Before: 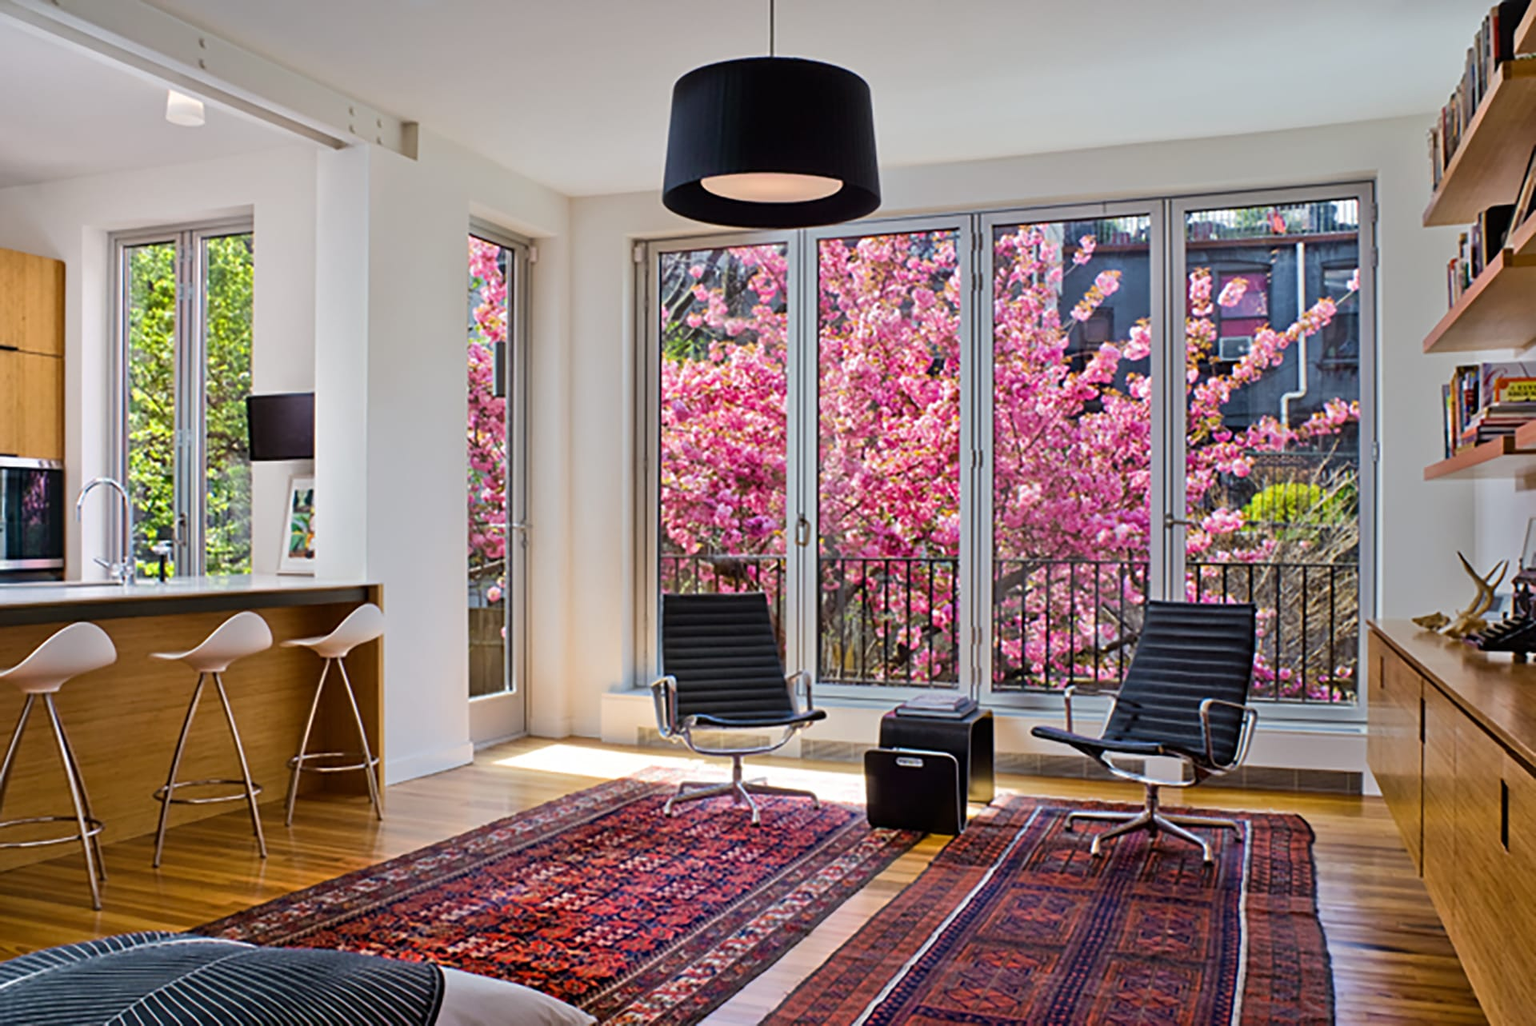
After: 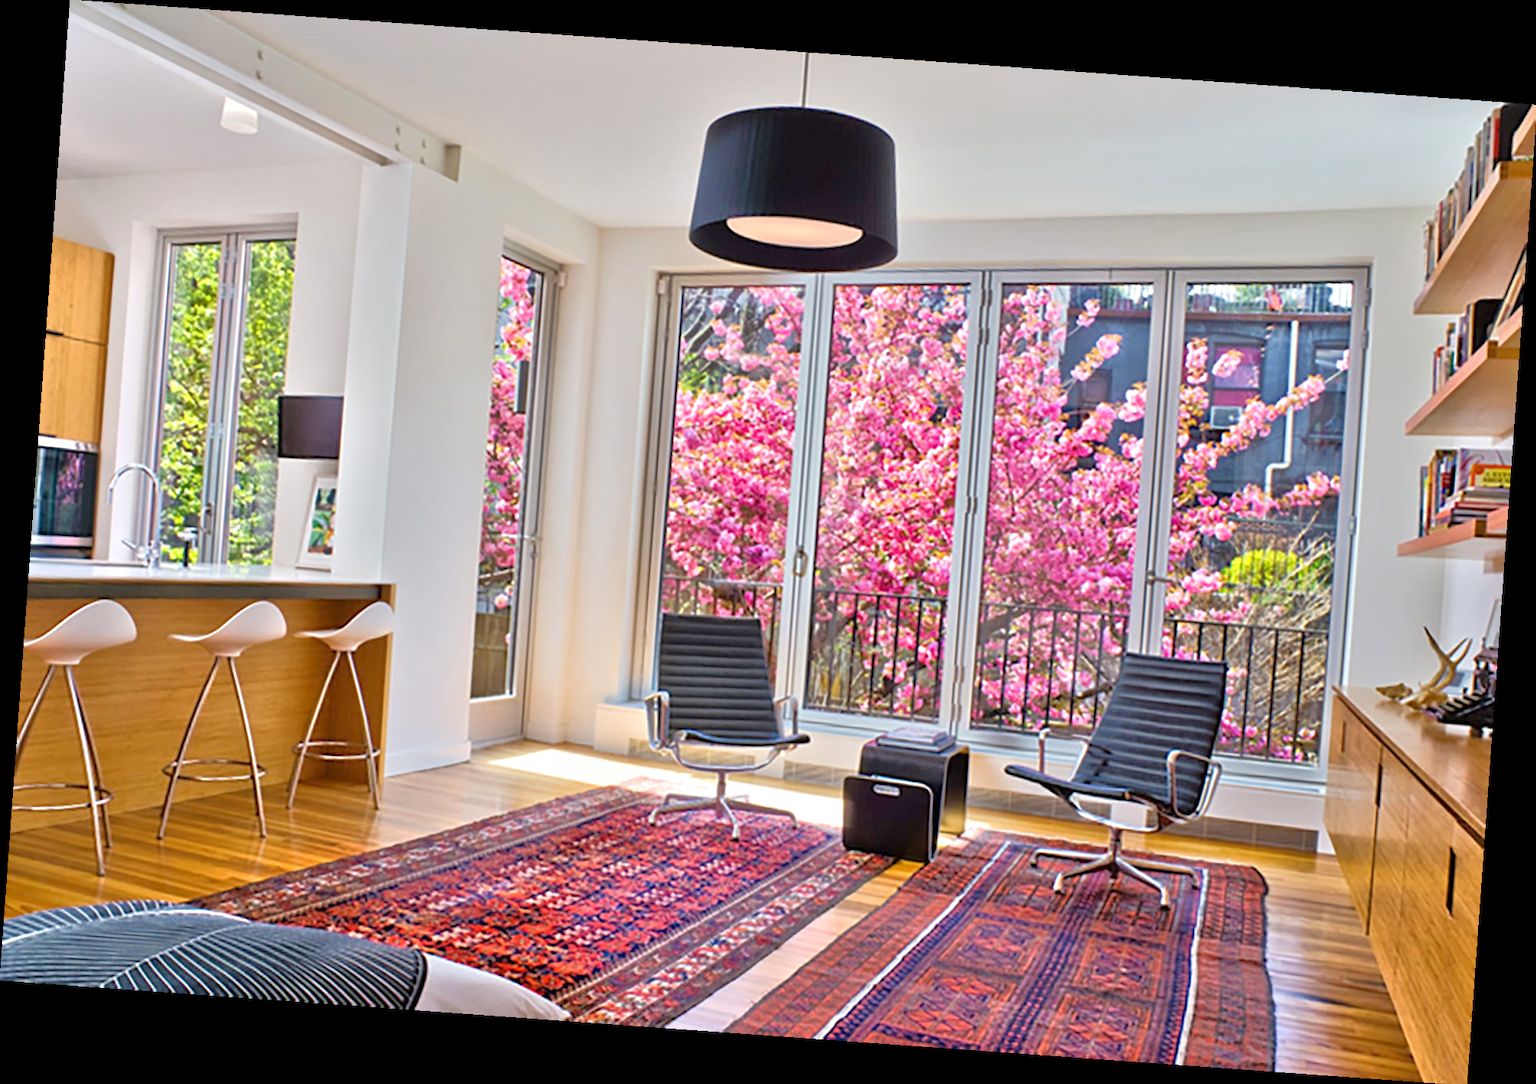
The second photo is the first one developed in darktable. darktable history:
rotate and perspective: rotation 4.1°, automatic cropping off
tone equalizer: -8 EV 2 EV, -7 EV 2 EV, -6 EV 2 EV, -5 EV 2 EV, -4 EV 2 EV, -3 EV 1.5 EV, -2 EV 1 EV, -1 EV 0.5 EV
